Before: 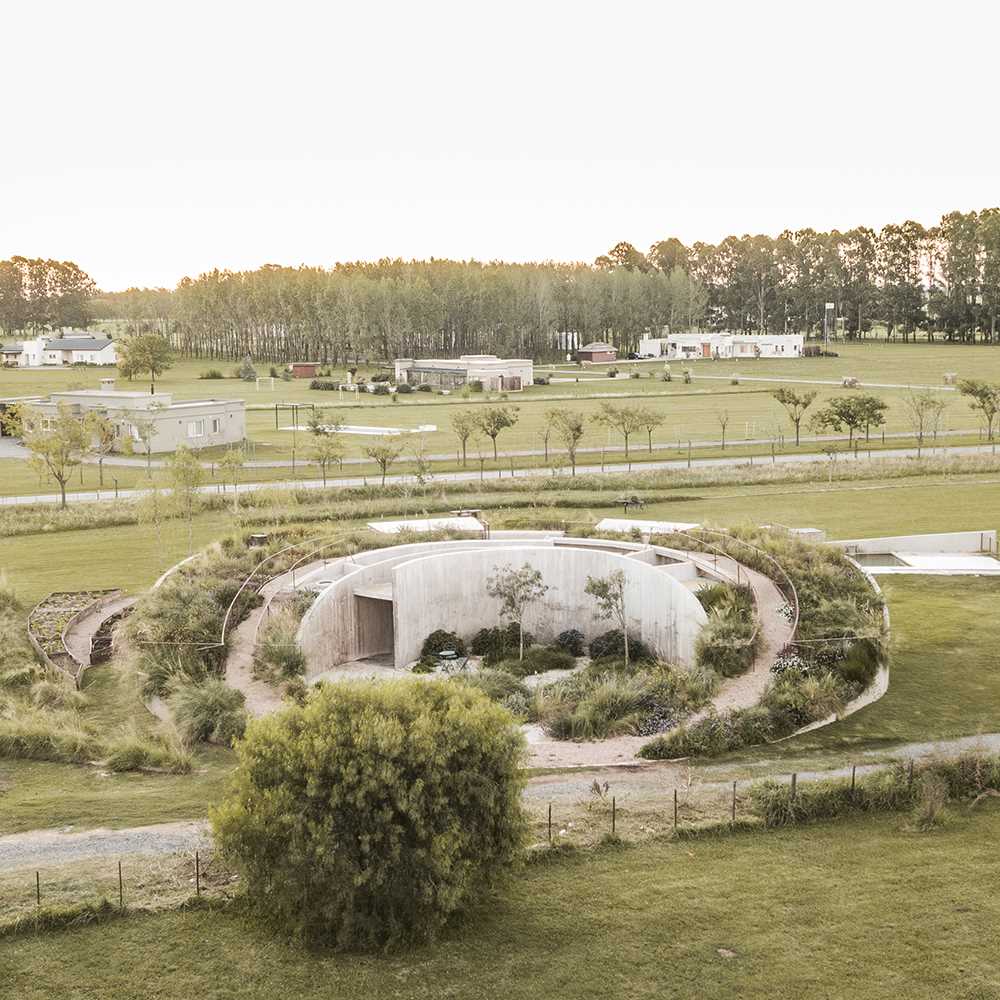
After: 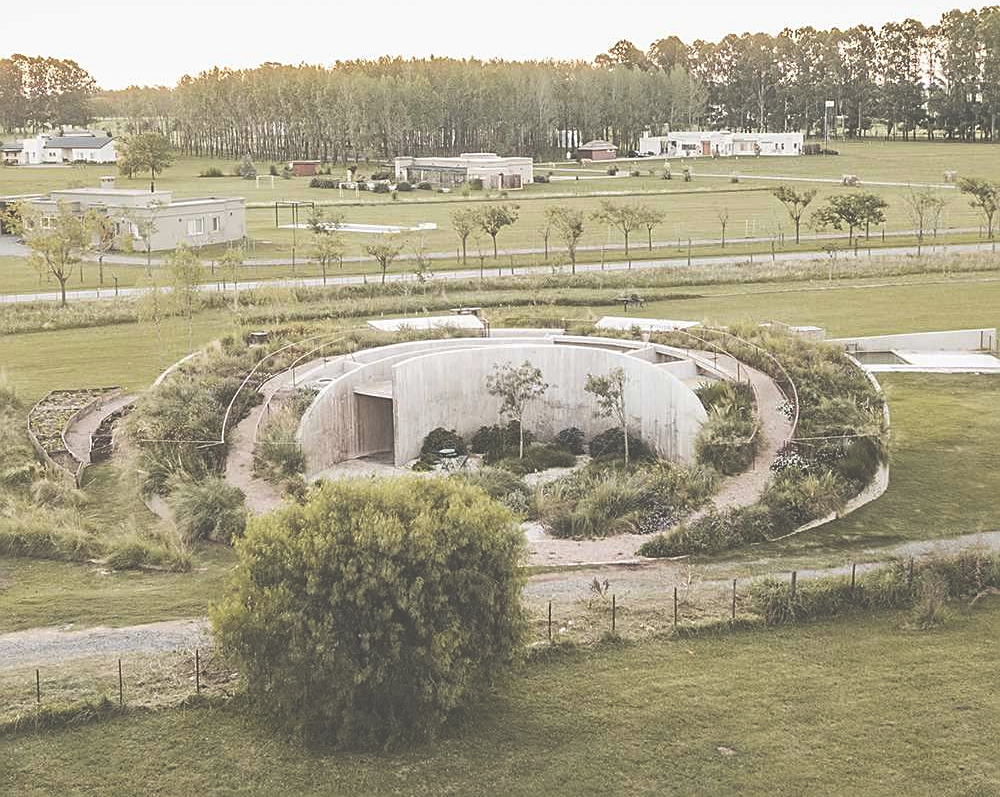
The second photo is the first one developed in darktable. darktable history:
sharpen: on, module defaults
crop and rotate: top 20.239%
exposure: black level correction -0.061, exposure -0.049 EV, compensate exposure bias true, compensate highlight preservation false
